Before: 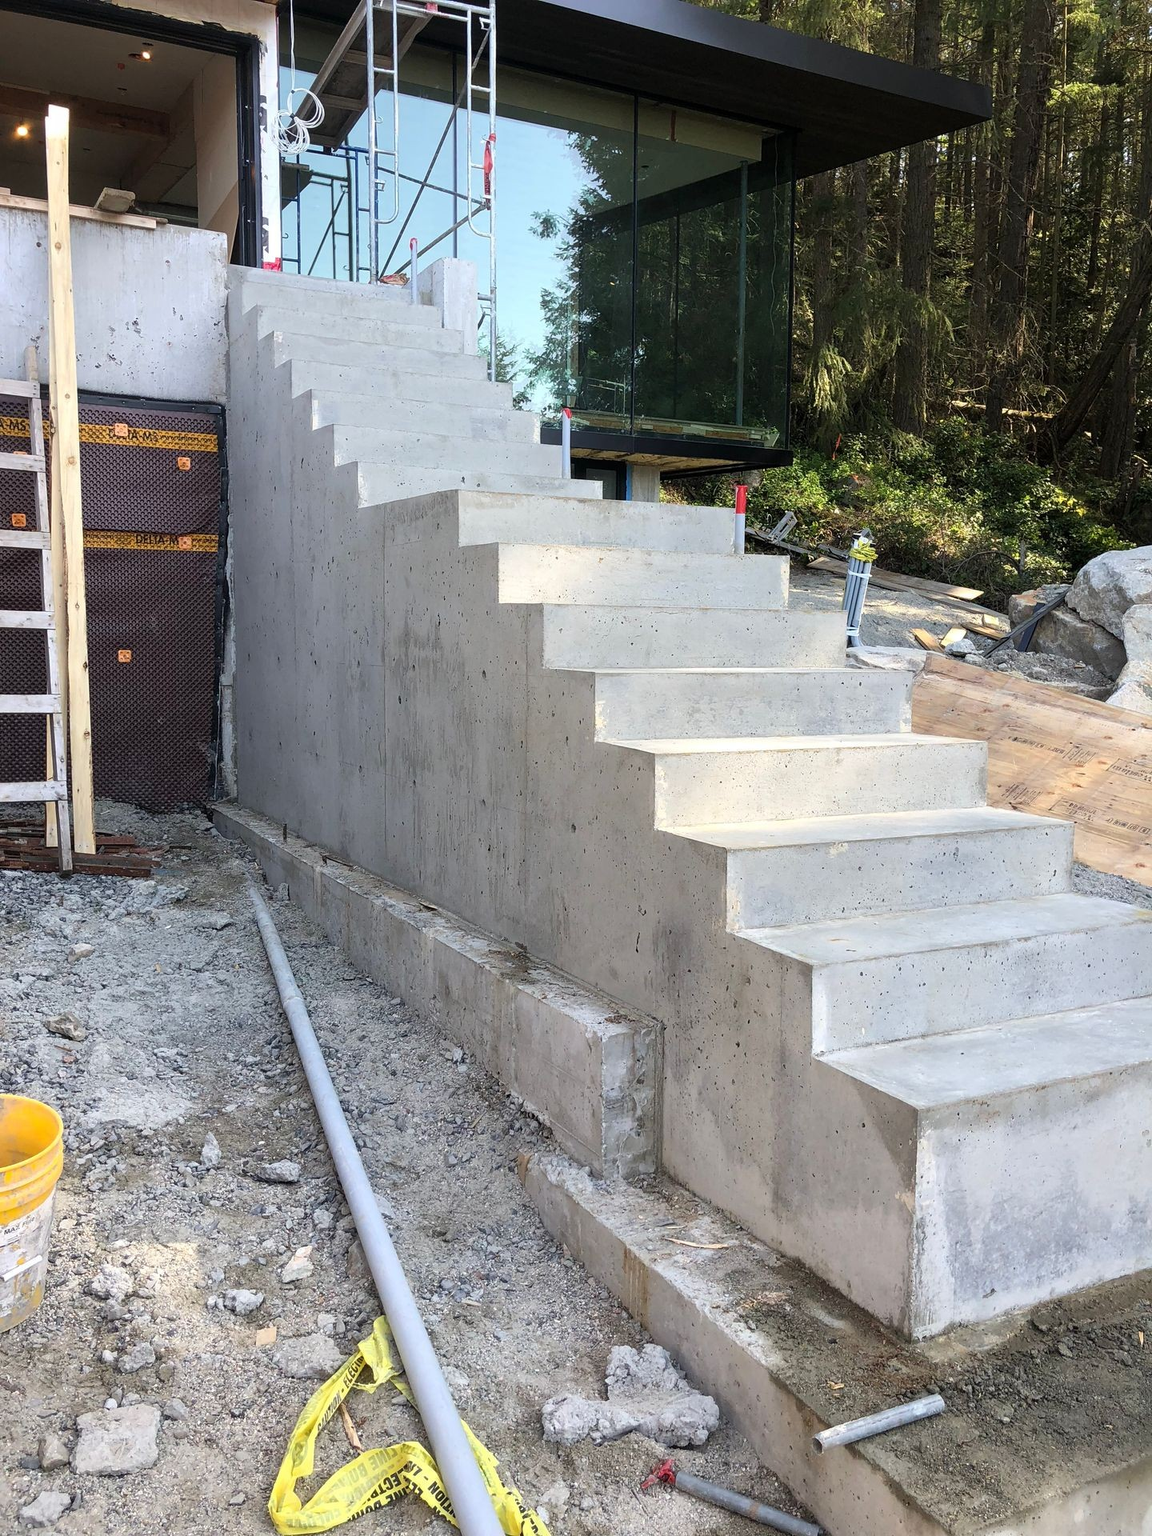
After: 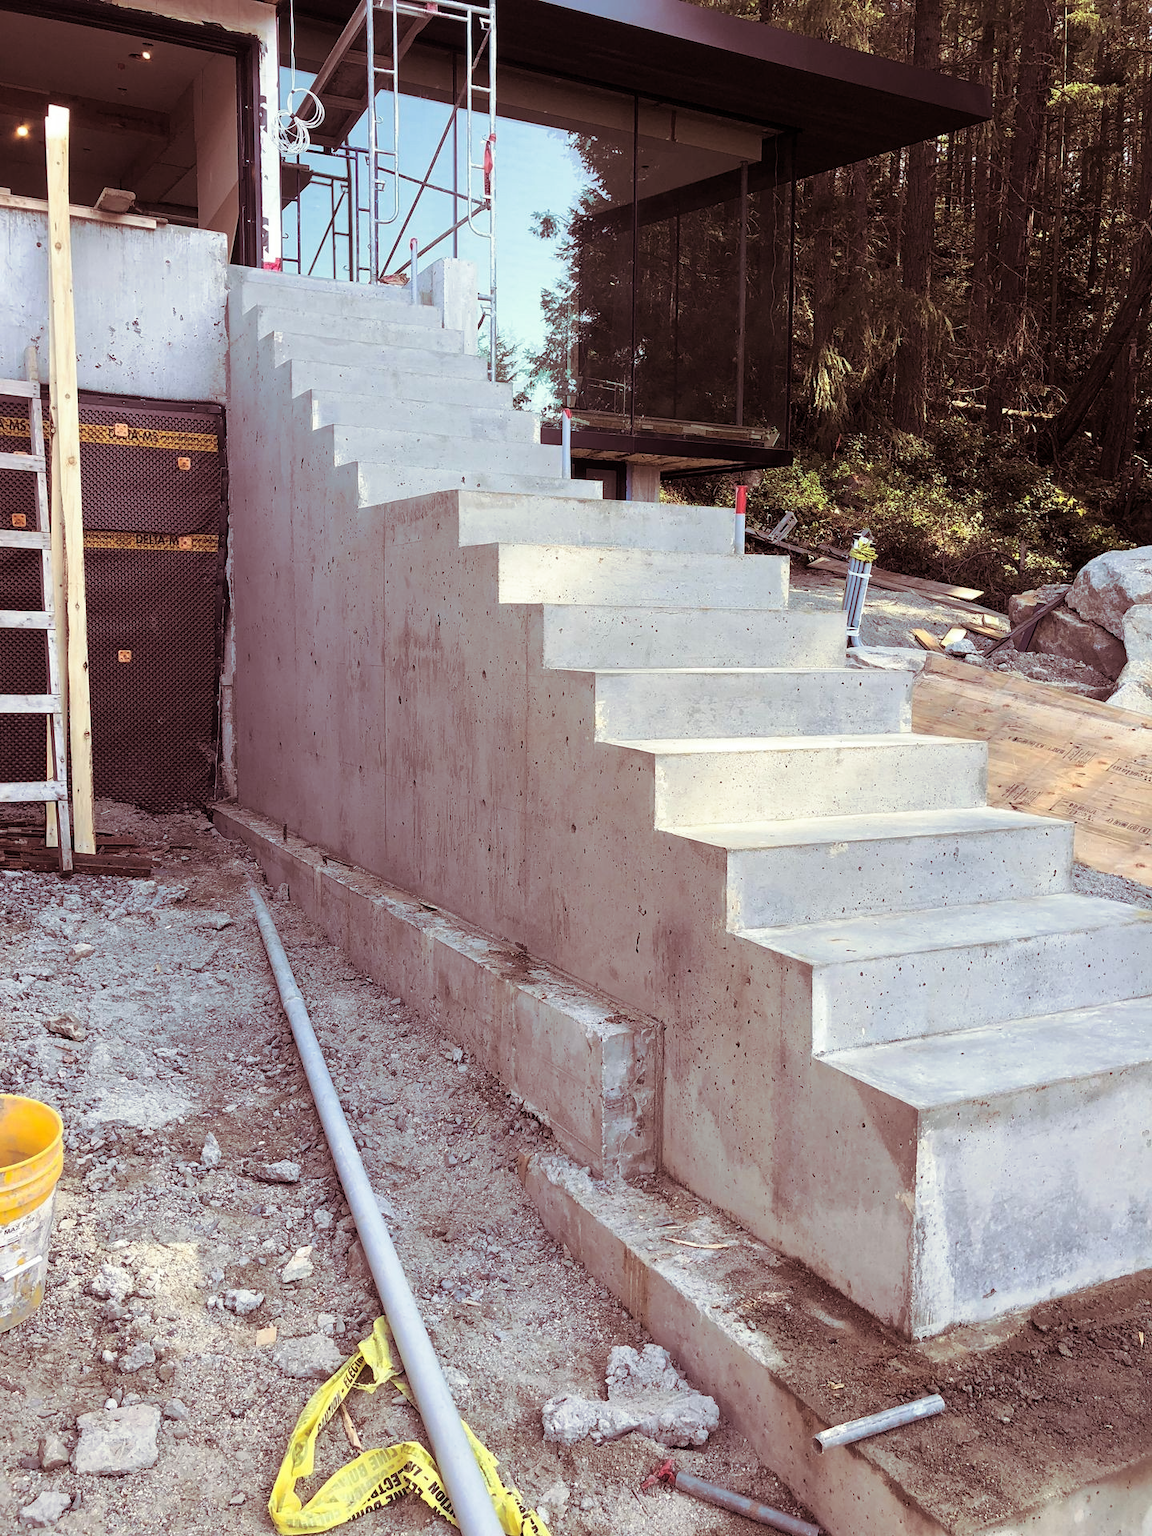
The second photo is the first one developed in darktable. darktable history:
split-toning: shadows › hue 360°
white balance: emerald 1
